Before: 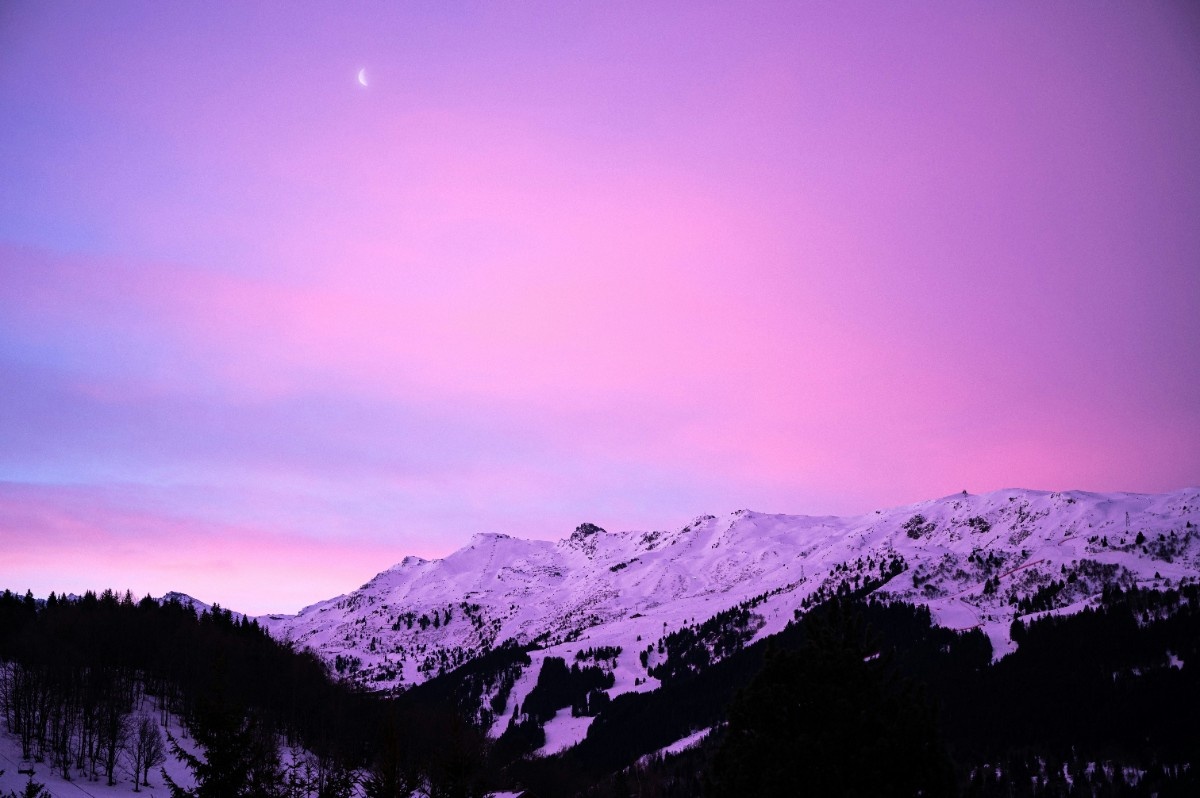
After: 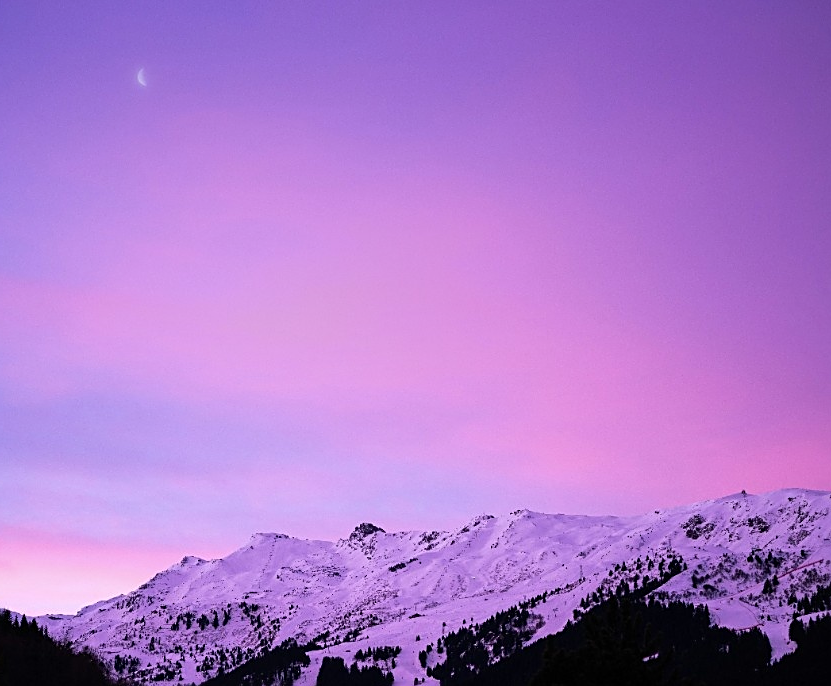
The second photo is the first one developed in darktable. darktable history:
sharpen: on, module defaults
crop: left 18.479%, right 12.2%, bottom 13.971%
graduated density: hue 238.83°, saturation 50%
